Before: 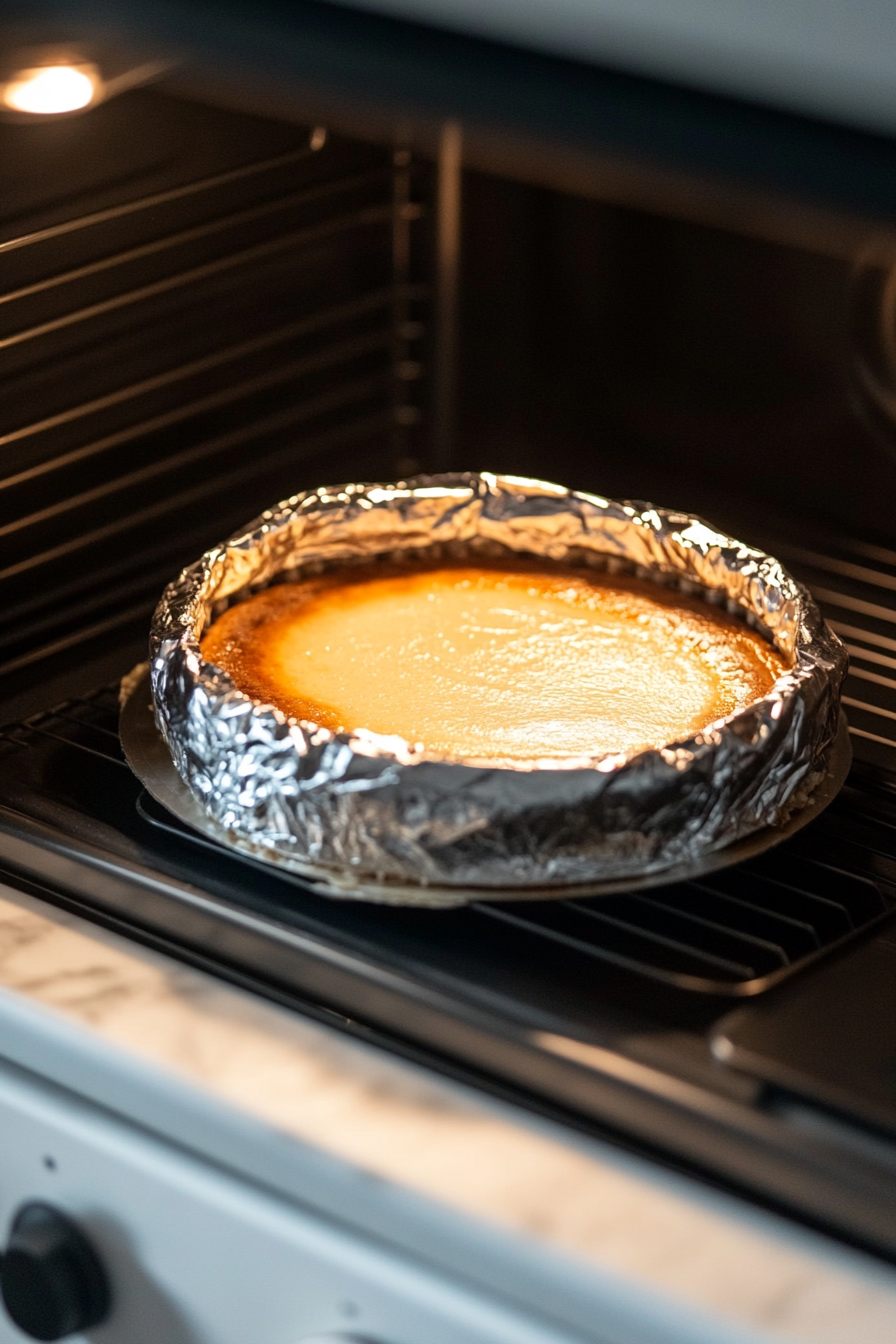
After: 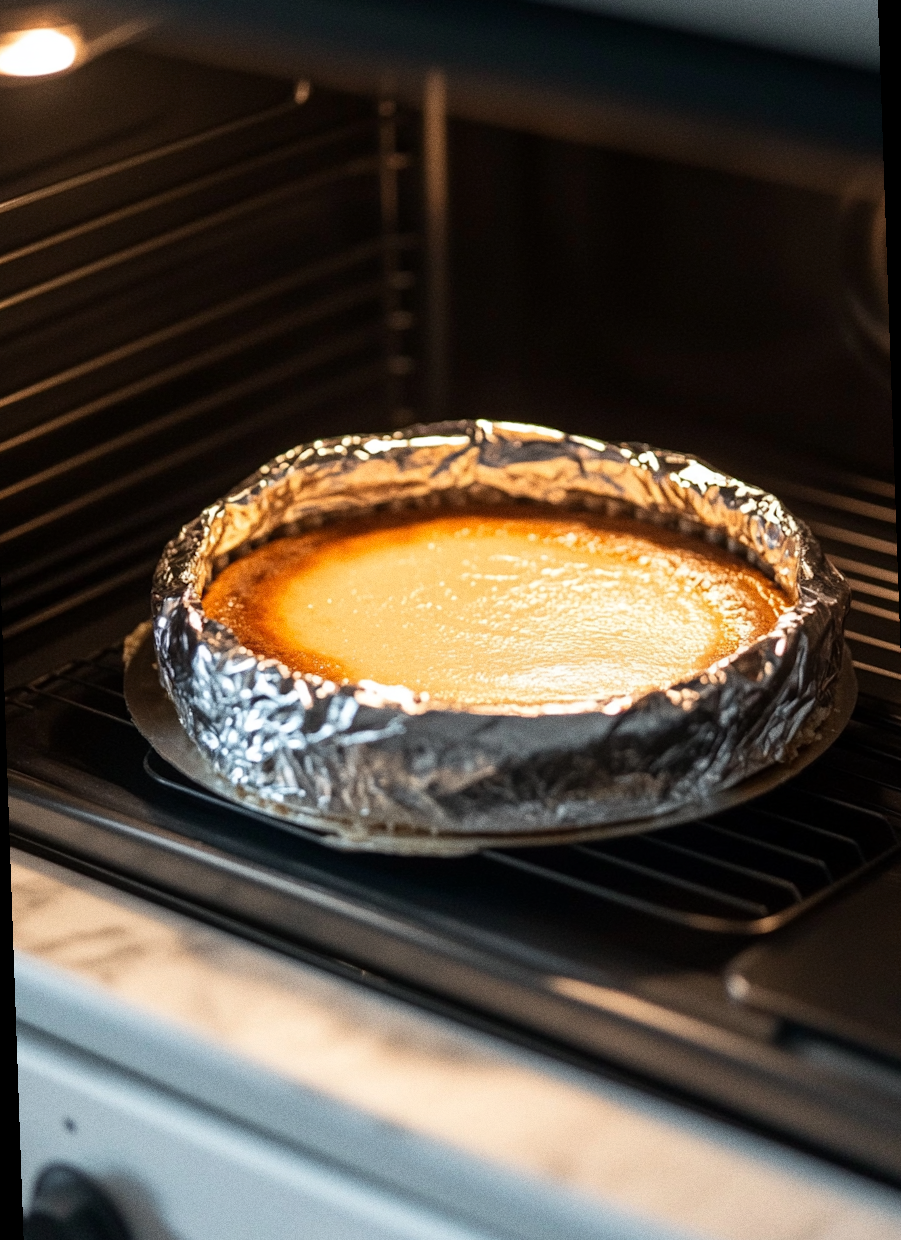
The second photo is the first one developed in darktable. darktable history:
grain: coarseness 0.09 ISO
rotate and perspective: rotation -2°, crop left 0.022, crop right 0.978, crop top 0.049, crop bottom 0.951
